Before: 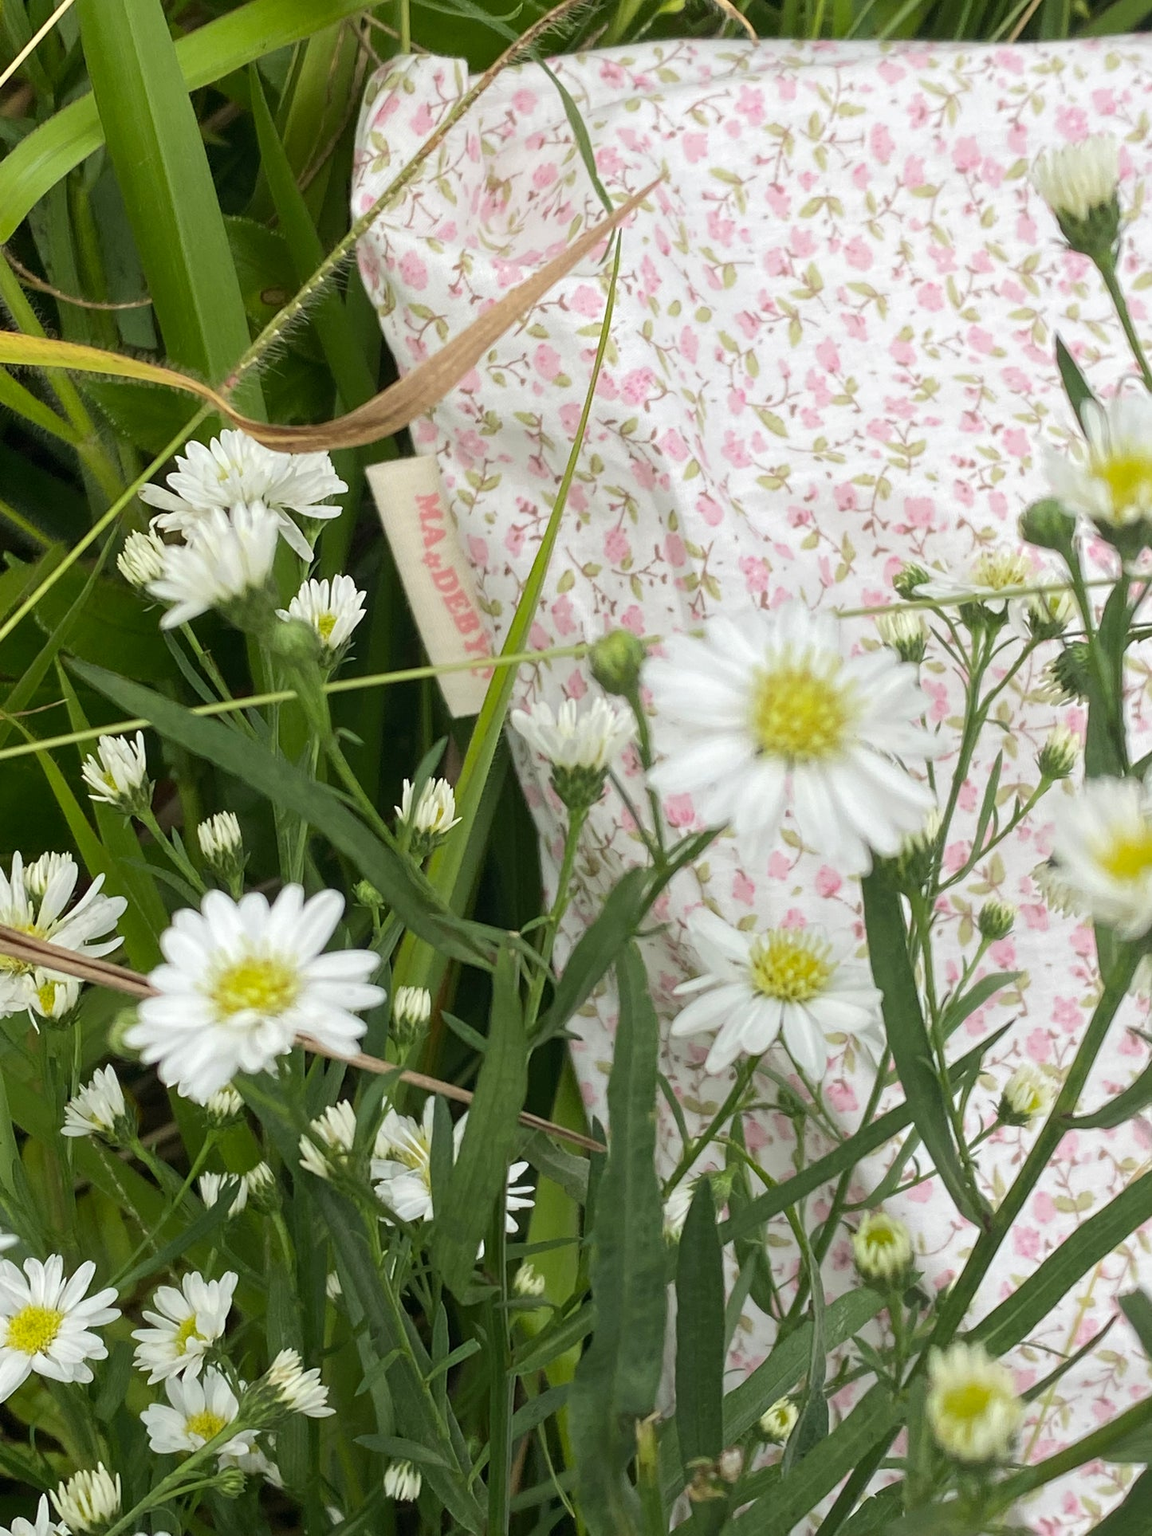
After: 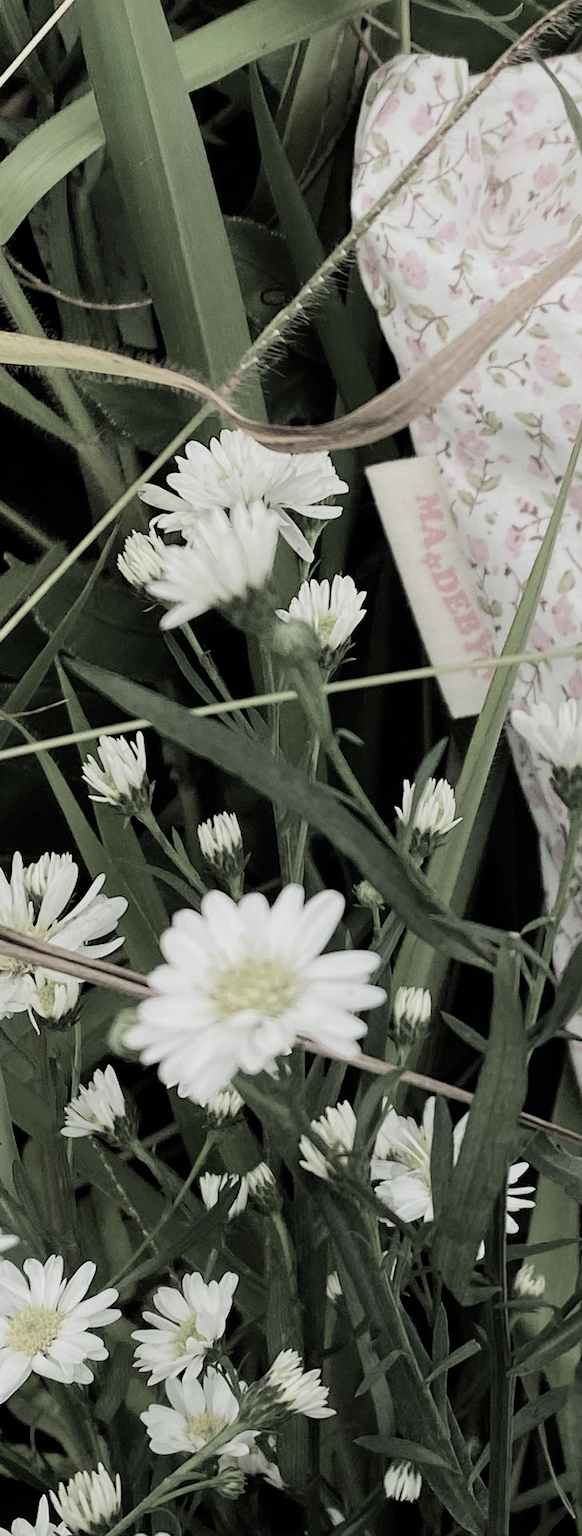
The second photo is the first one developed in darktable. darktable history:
crop and rotate: left 0.02%, top 0%, right 49.391%
filmic rgb: black relative exposure -5.14 EV, white relative exposure 3.98 EV, hardness 2.87, contrast 1.298, highlights saturation mix -29.56%, color science v4 (2020)
